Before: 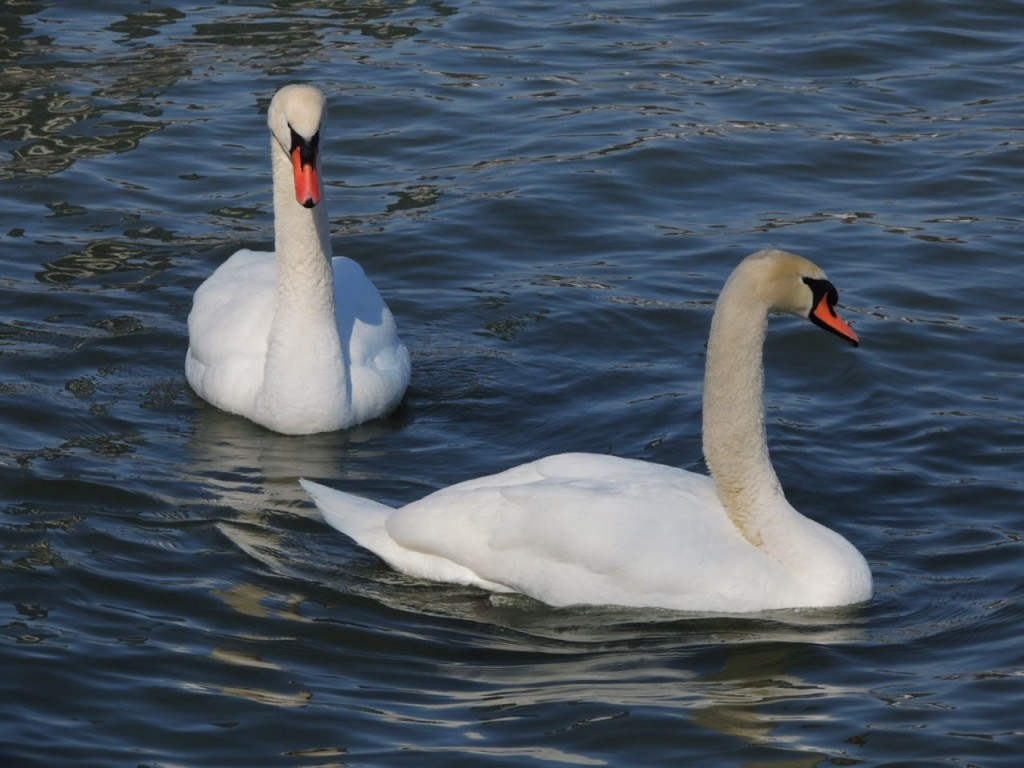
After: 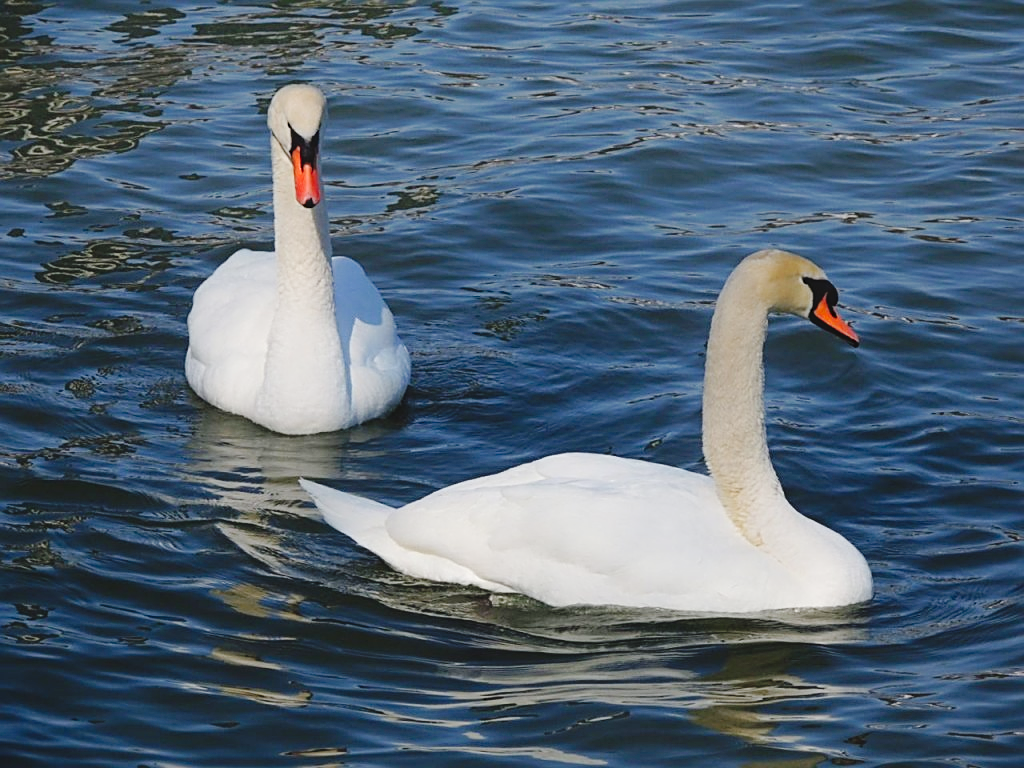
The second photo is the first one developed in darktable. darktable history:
contrast equalizer: octaves 7, y [[0.439, 0.44, 0.442, 0.457, 0.493, 0.498], [0.5 ×6], [0.5 ×6], [0 ×6], [0 ×6]]
sharpen: on, module defaults
tone curve: curves: ch0 [(0, 0) (0.003, 0.044) (0.011, 0.045) (0.025, 0.048) (0.044, 0.051) (0.069, 0.065) (0.1, 0.08) (0.136, 0.108) (0.177, 0.152) (0.224, 0.216) (0.277, 0.305) (0.335, 0.392) (0.399, 0.481) (0.468, 0.579) (0.543, 0.658) (0.623, 0.729) (0.709, 0.8) (0.801, 0.867) (0.898, 0.93) (1, 1)], preserve colors none
exposure: exposure 0.207 EV, compensate exposure bias true, compensate highlight preservation false
